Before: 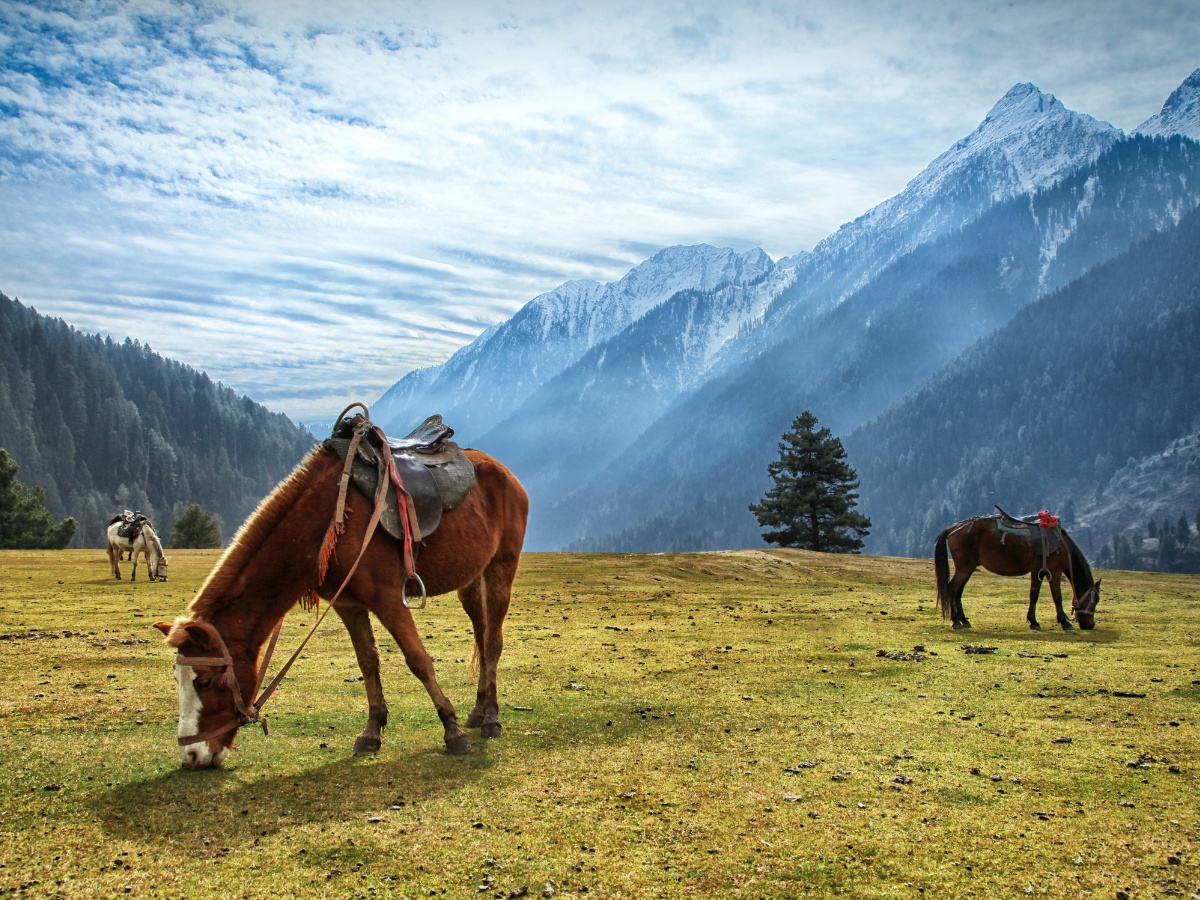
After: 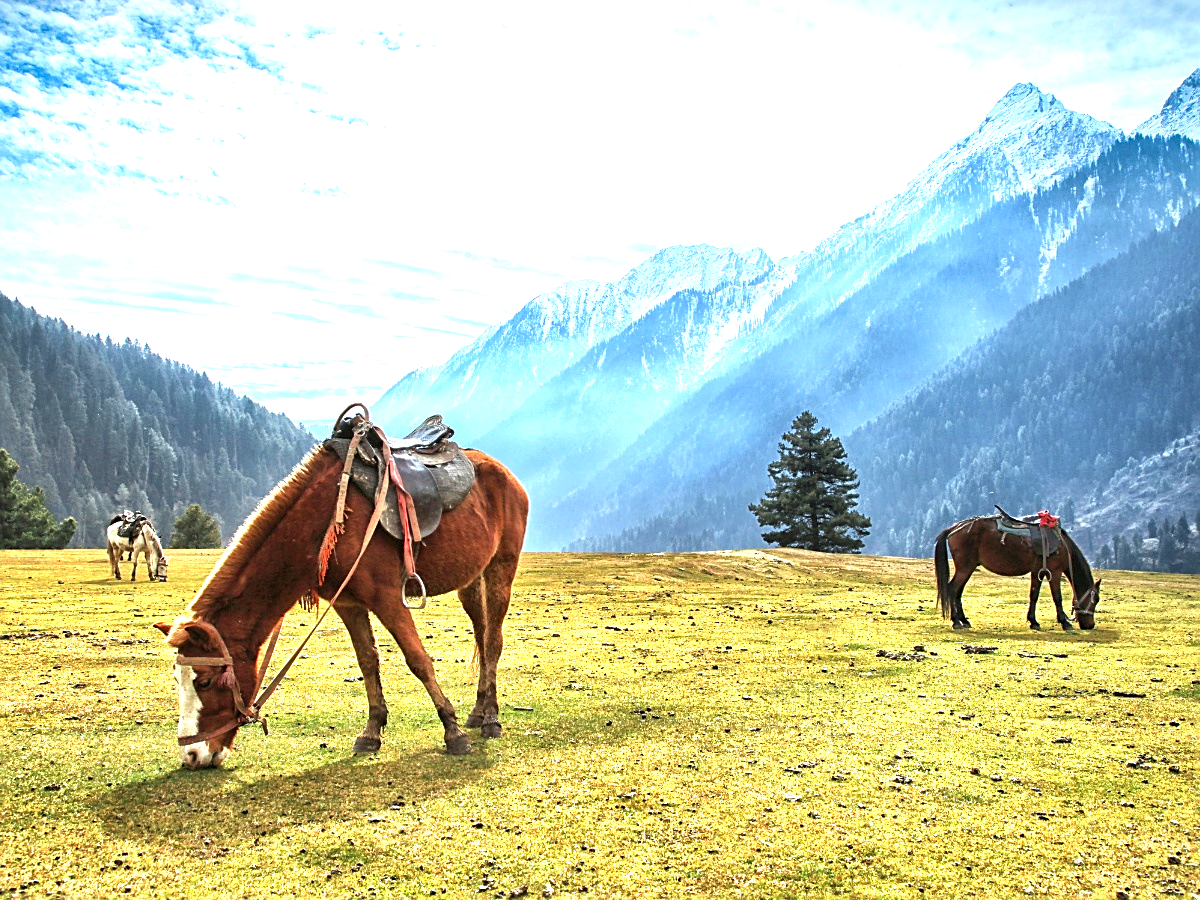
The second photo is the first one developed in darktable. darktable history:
exposure: black level correction 0, exposure 1.379 EV, compensate exposure bias true, compensate highlight preservation false
sharpen: on, module defaults
